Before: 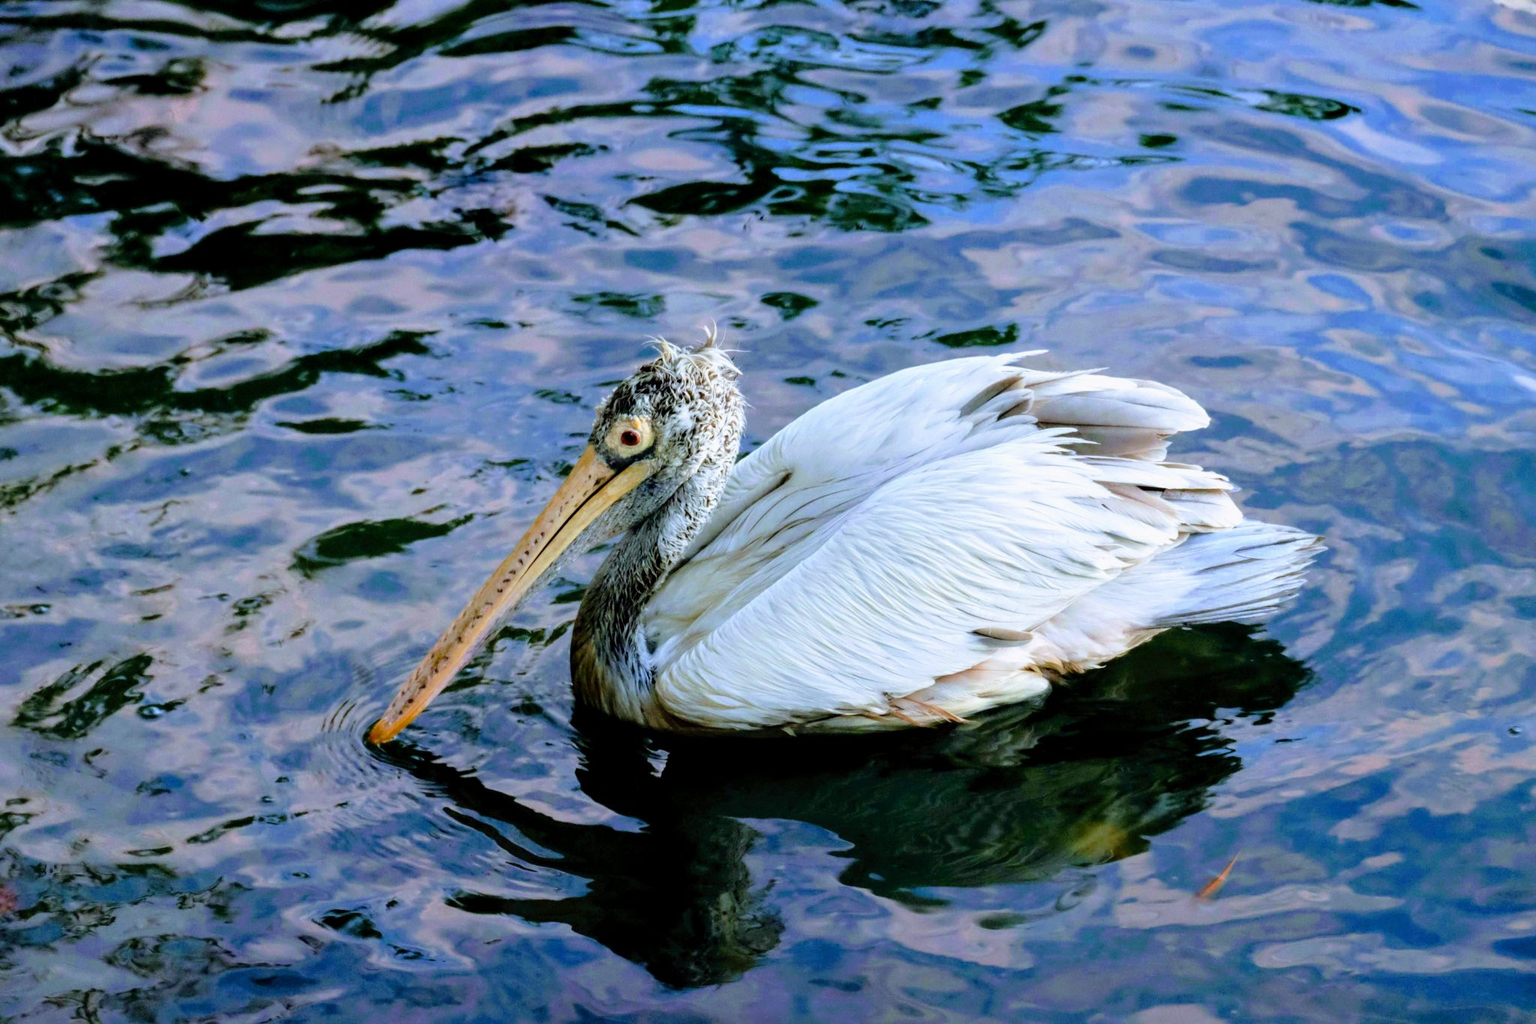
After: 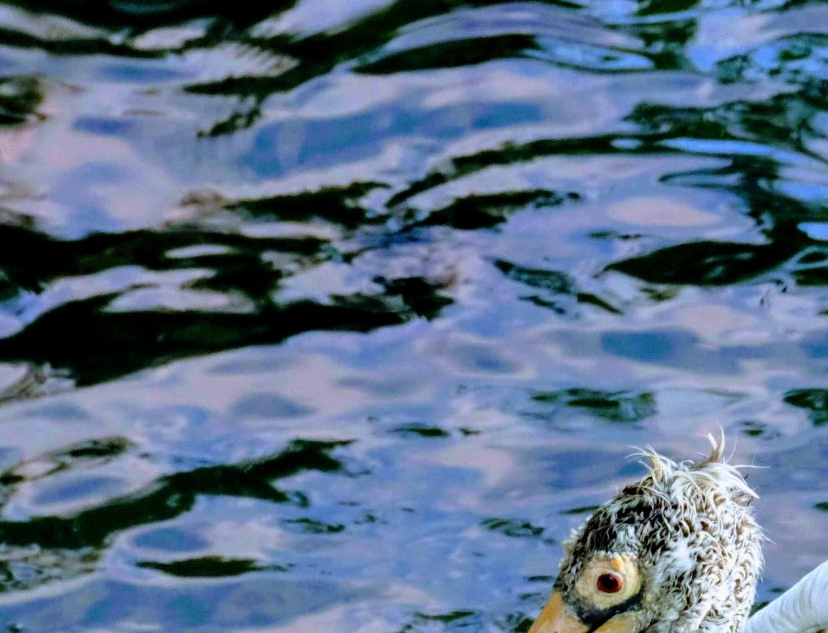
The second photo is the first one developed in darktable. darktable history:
crop and rotate: left 11.304%, top 0.088%, right 48.248%, bottom 53.524%
